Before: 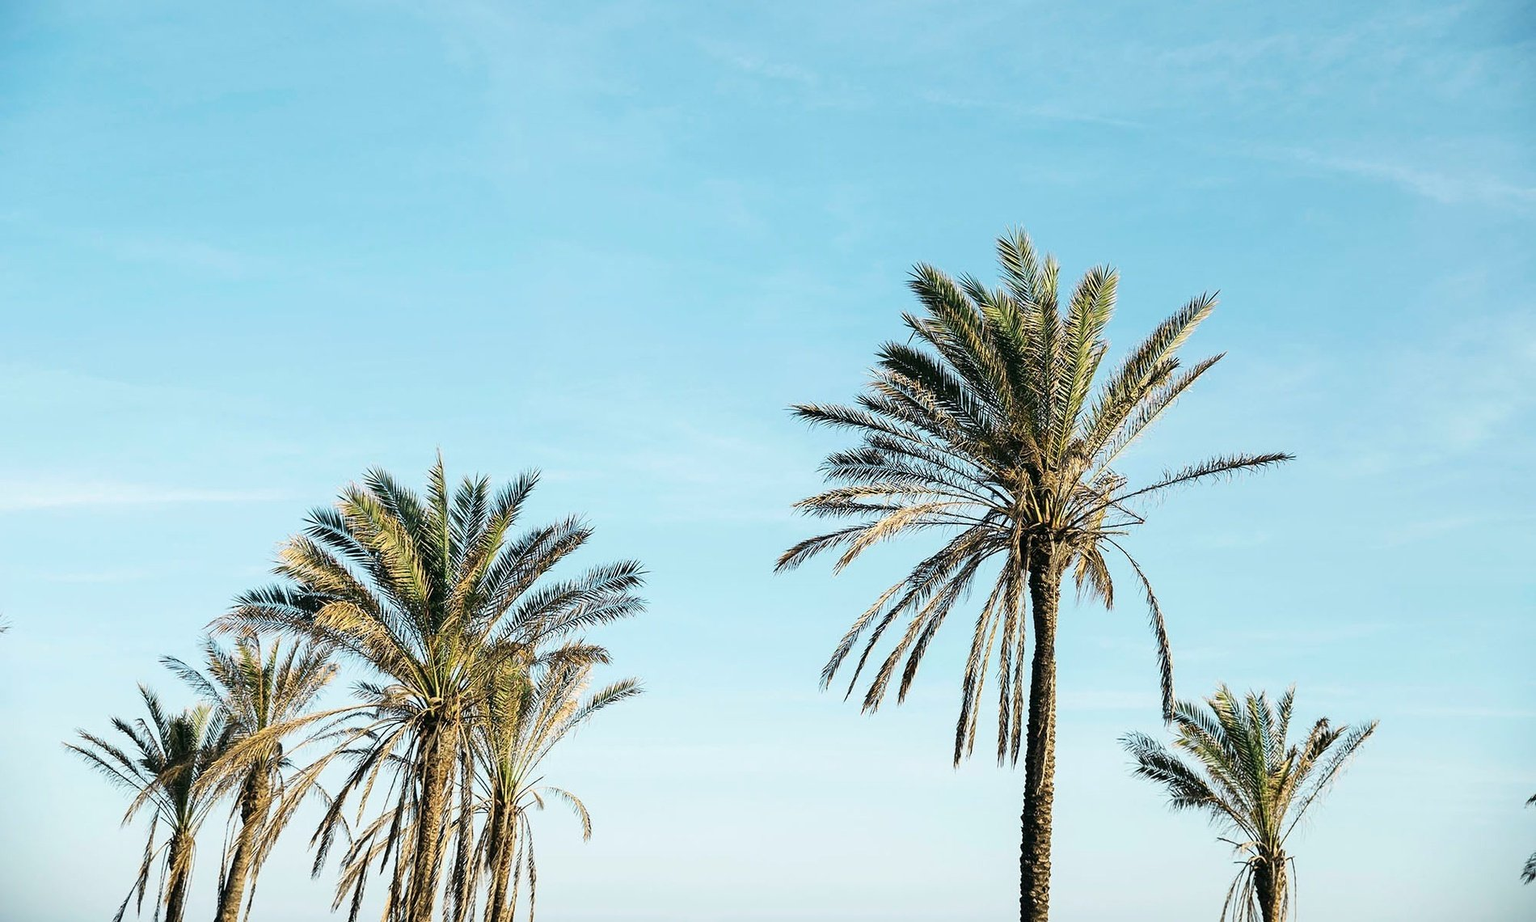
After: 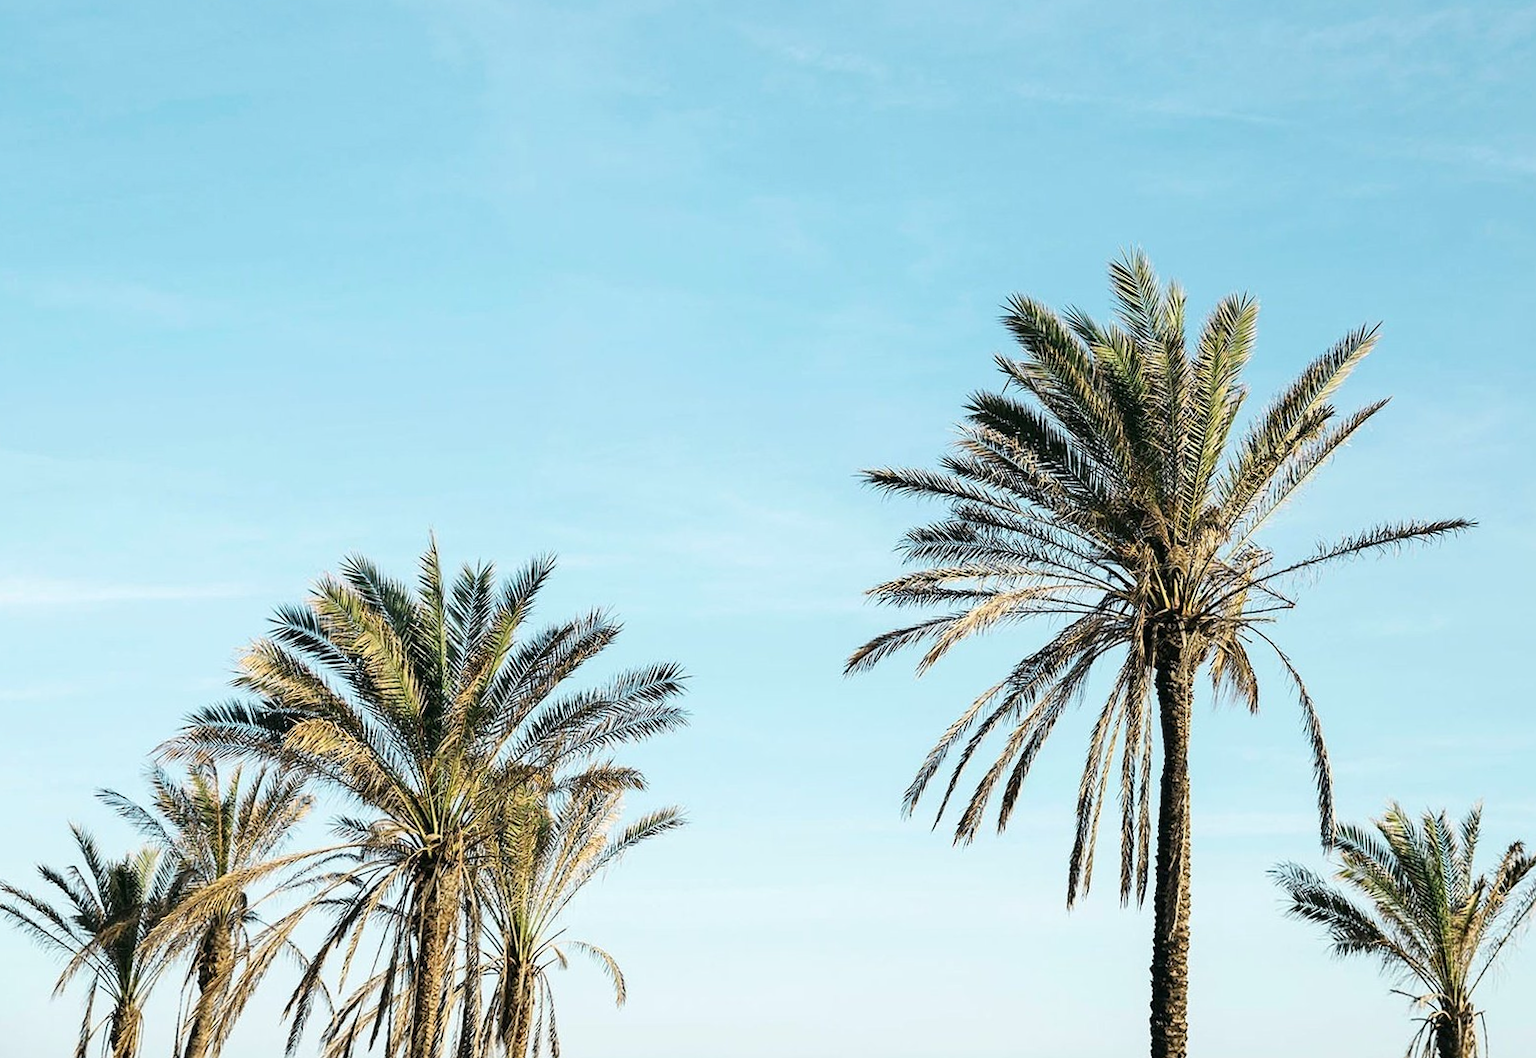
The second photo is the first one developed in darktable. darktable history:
crop and rotate: angle 0.941°, left 4.321%, top 0.865%, right 11.501%, bottom 2.451%
shadows and highlights: shadows -9.11, white point adjustment 1.42, highlights 10.3
contrast brightness saturation: saturation -0.05
